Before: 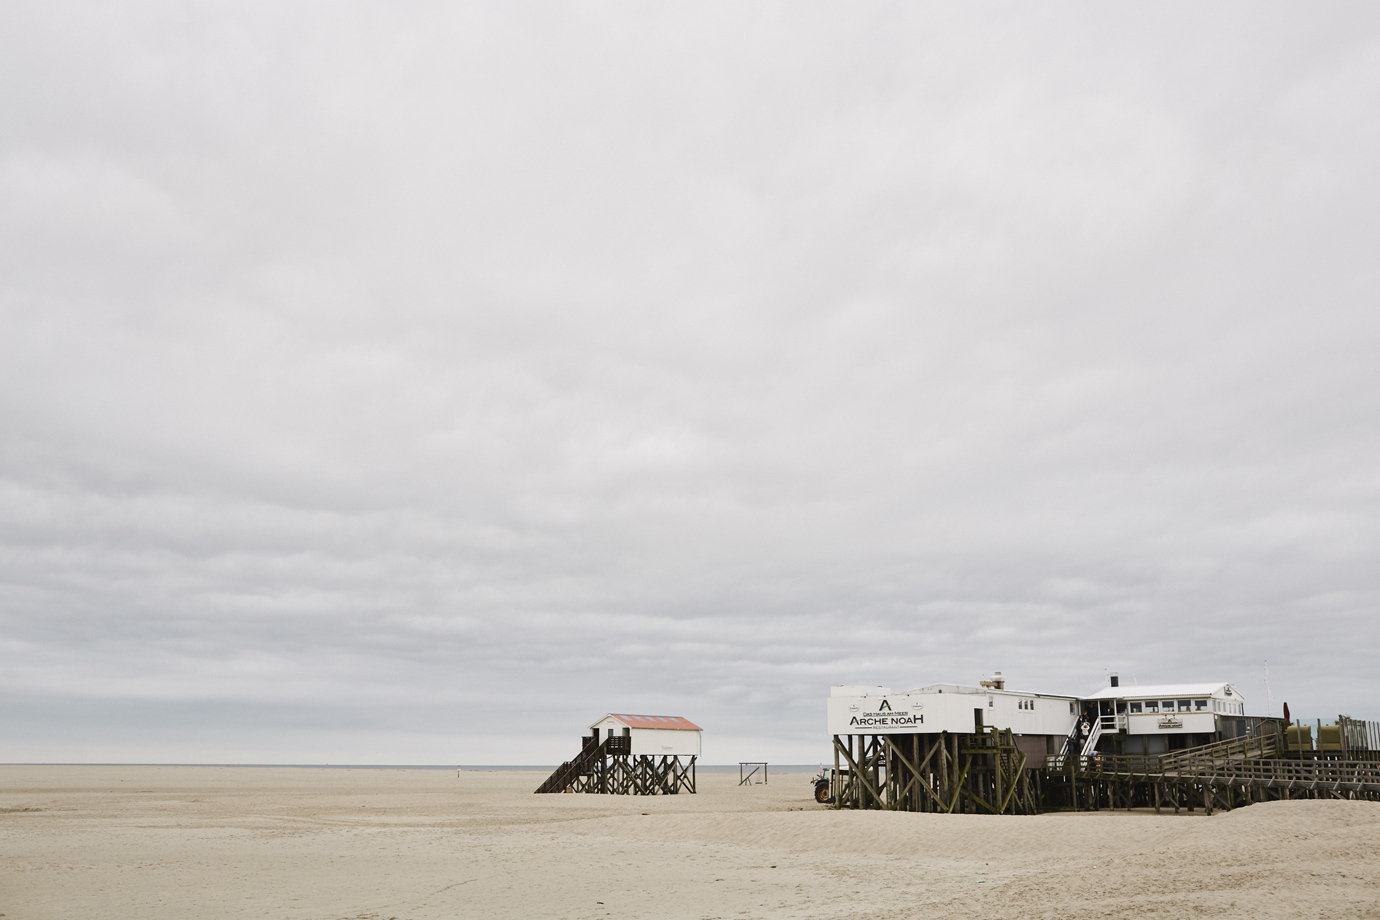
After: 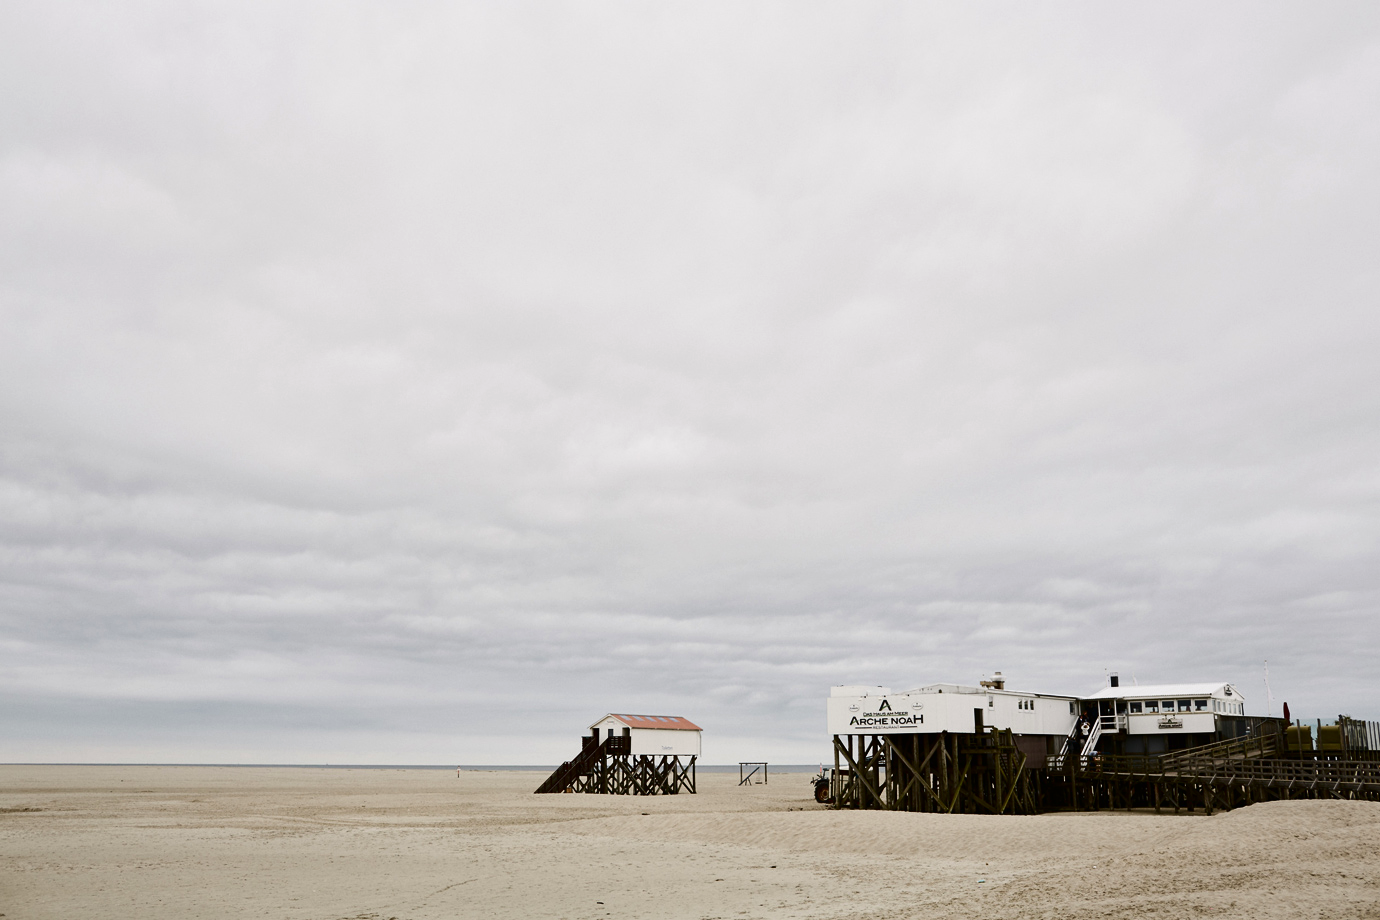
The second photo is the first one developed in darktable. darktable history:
contrast brightness saturation: contrast 0.193, brightness -0.228, saturation 0.118
